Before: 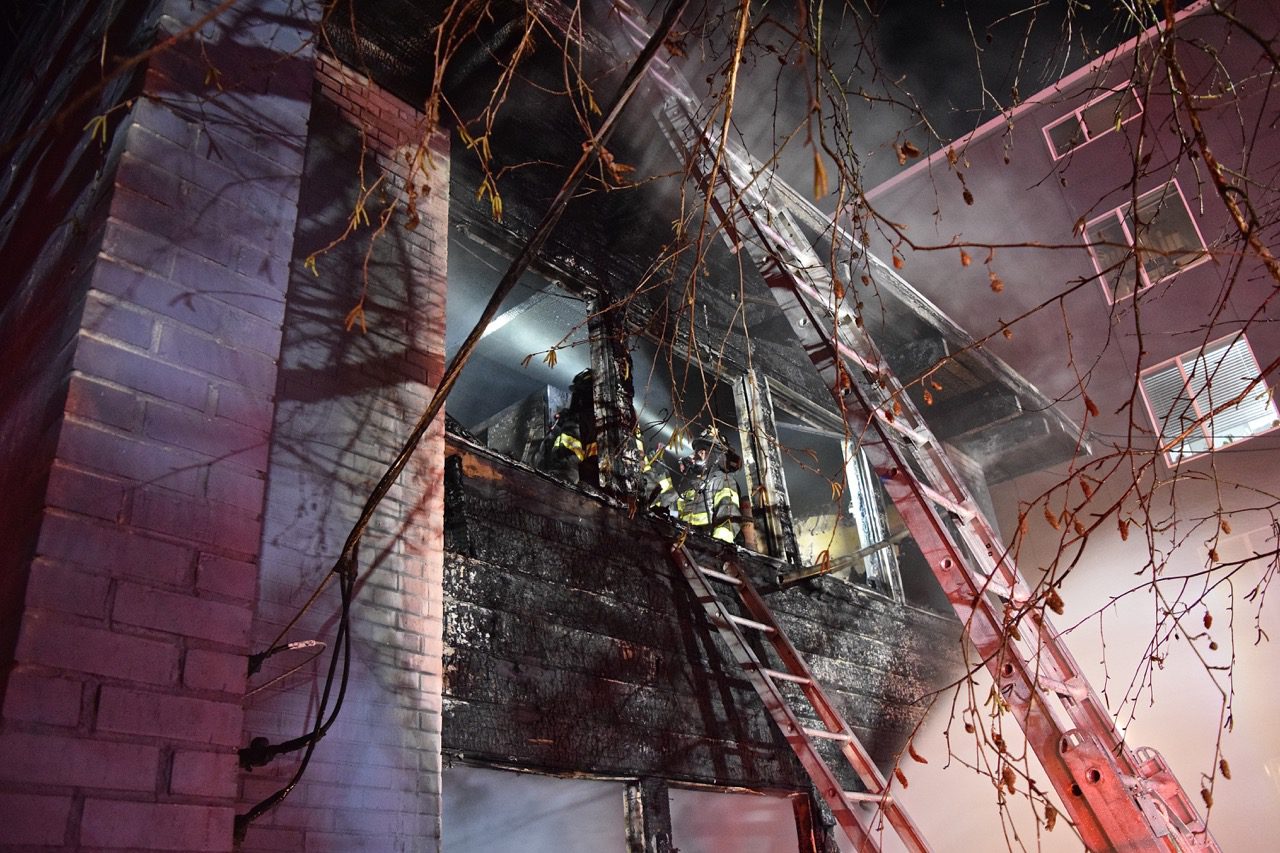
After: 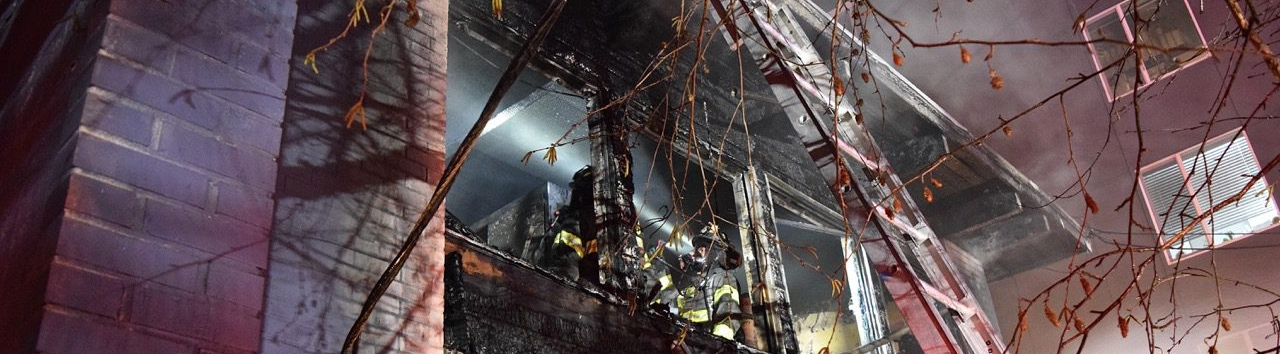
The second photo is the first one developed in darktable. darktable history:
crop and rotate: top 23.838%, bottom 34.605%
